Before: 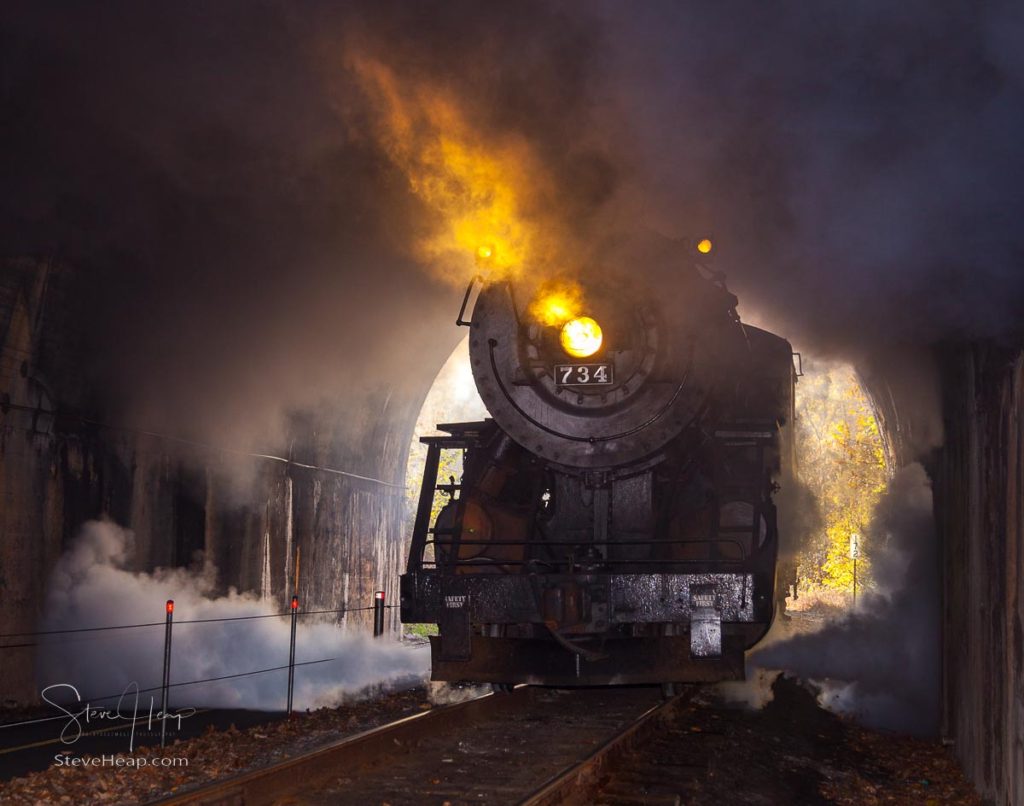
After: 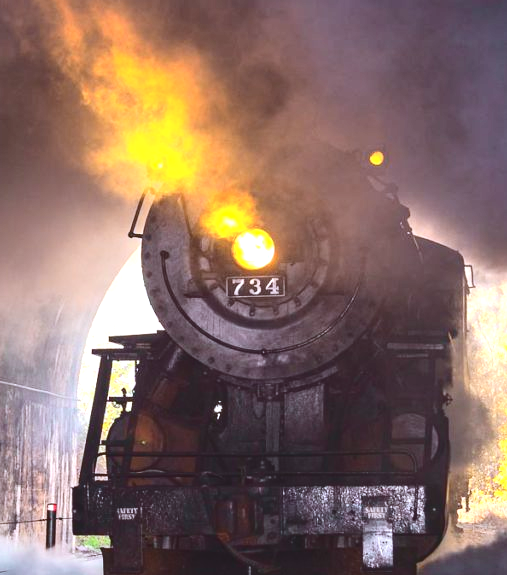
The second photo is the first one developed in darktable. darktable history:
exposure: black level correction 0, exposure 1.1 EV, compensate exposure bias true, compensate highlight preservation false
tone curve: curves: ch0 [(0, 0.087) (0.175, 0.178) (0.466, 0.498) (0.715, 0.764) (1, 0.961)]; ch1 [(0, 0) (0.437, 0.398) (0.476, 0.466) (0.505, 0.505) (0.534, 0.544) (0.612, 0.605) (0.641, 0.643) (1, 1)]; ch2 [(0, 0) (0.359, 0.379) (0.427, 0.453) (0.489, 0.495) (0.531, 0.534) (0.579, 0.579) (1, 1)], color space Lab, independent channels, preserve colors none
color correction: highlights a* -4.18, highlights b* -10.81
crop: left 32.075%, top 10.976%, right 18.355%, bottom 17.596%
